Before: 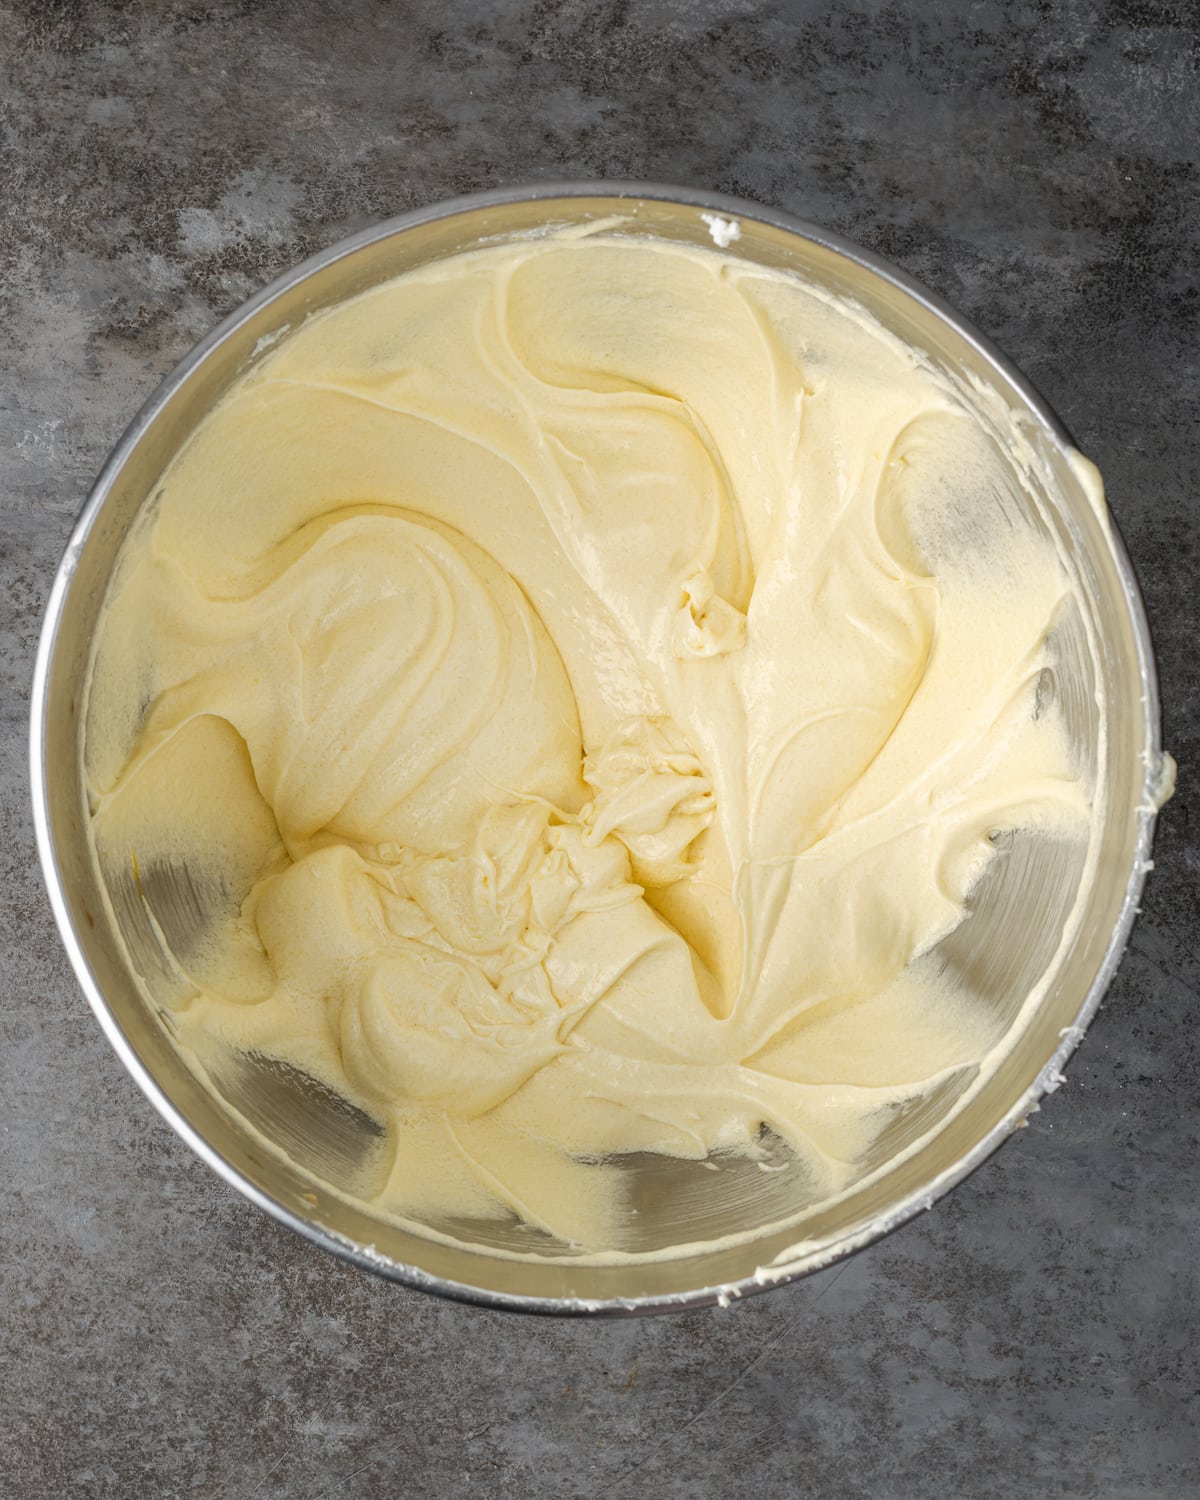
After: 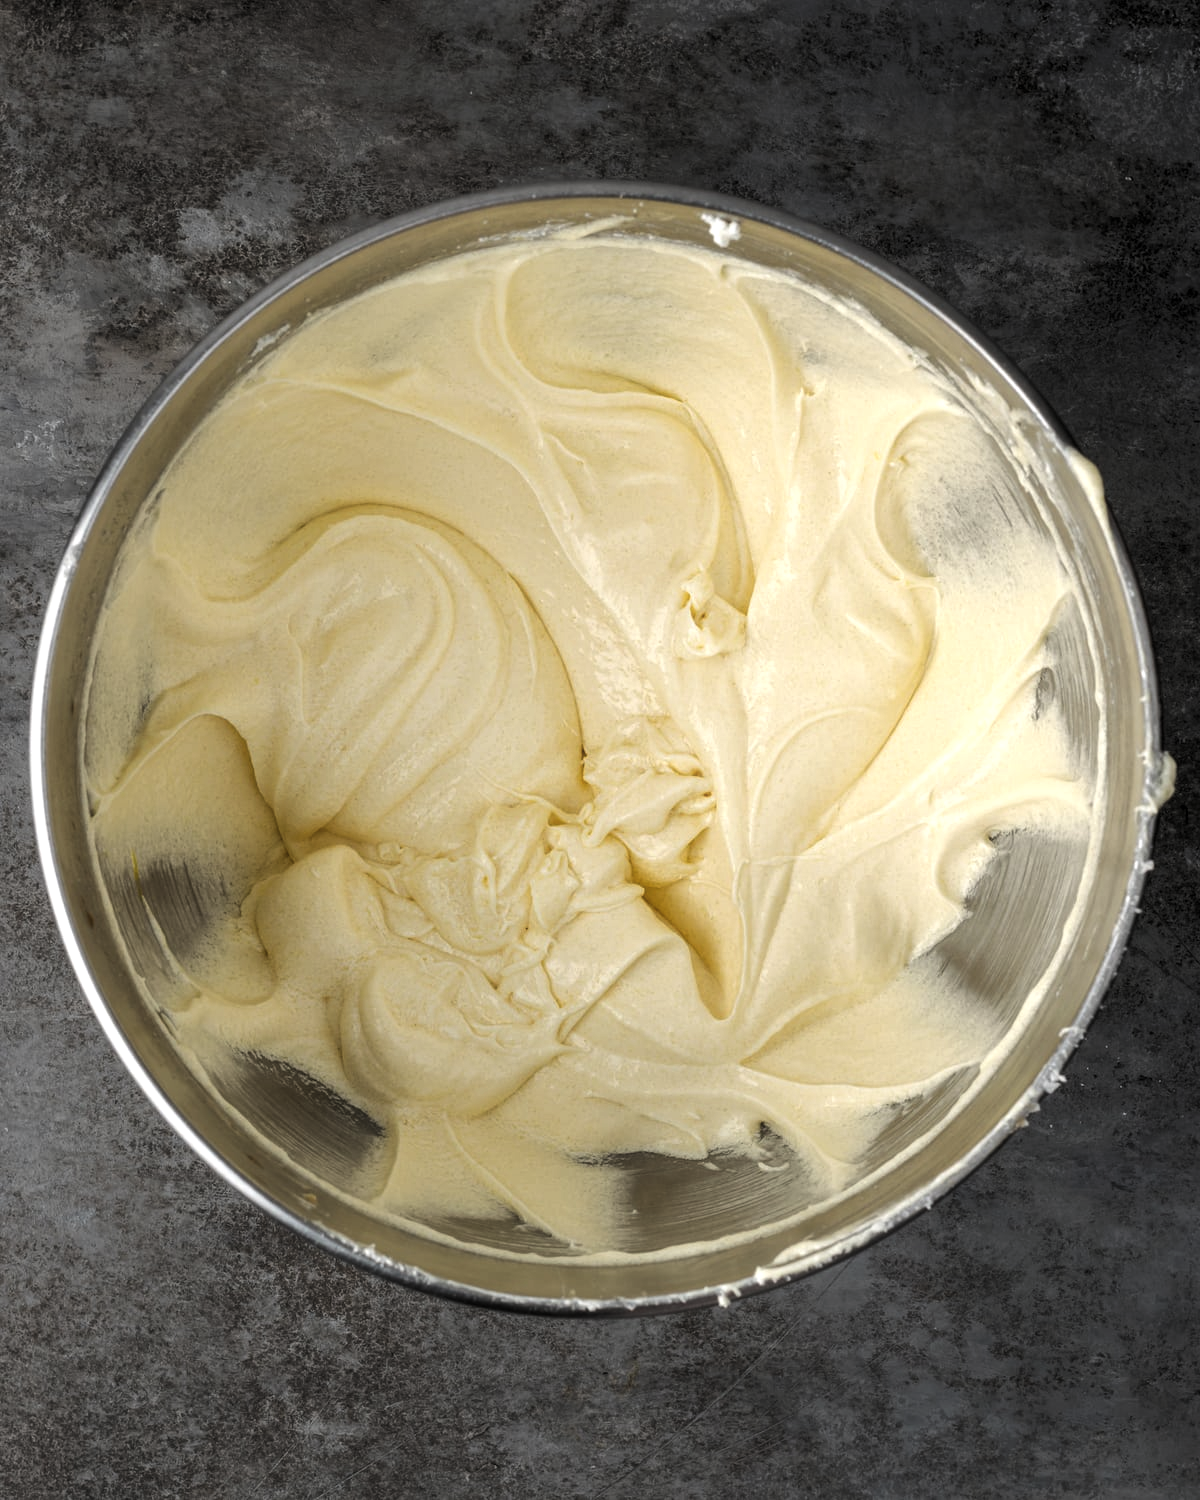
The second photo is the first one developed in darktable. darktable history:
haze removal: strength -0.05
levels: levels [0.101, 0.578, 0.953]
